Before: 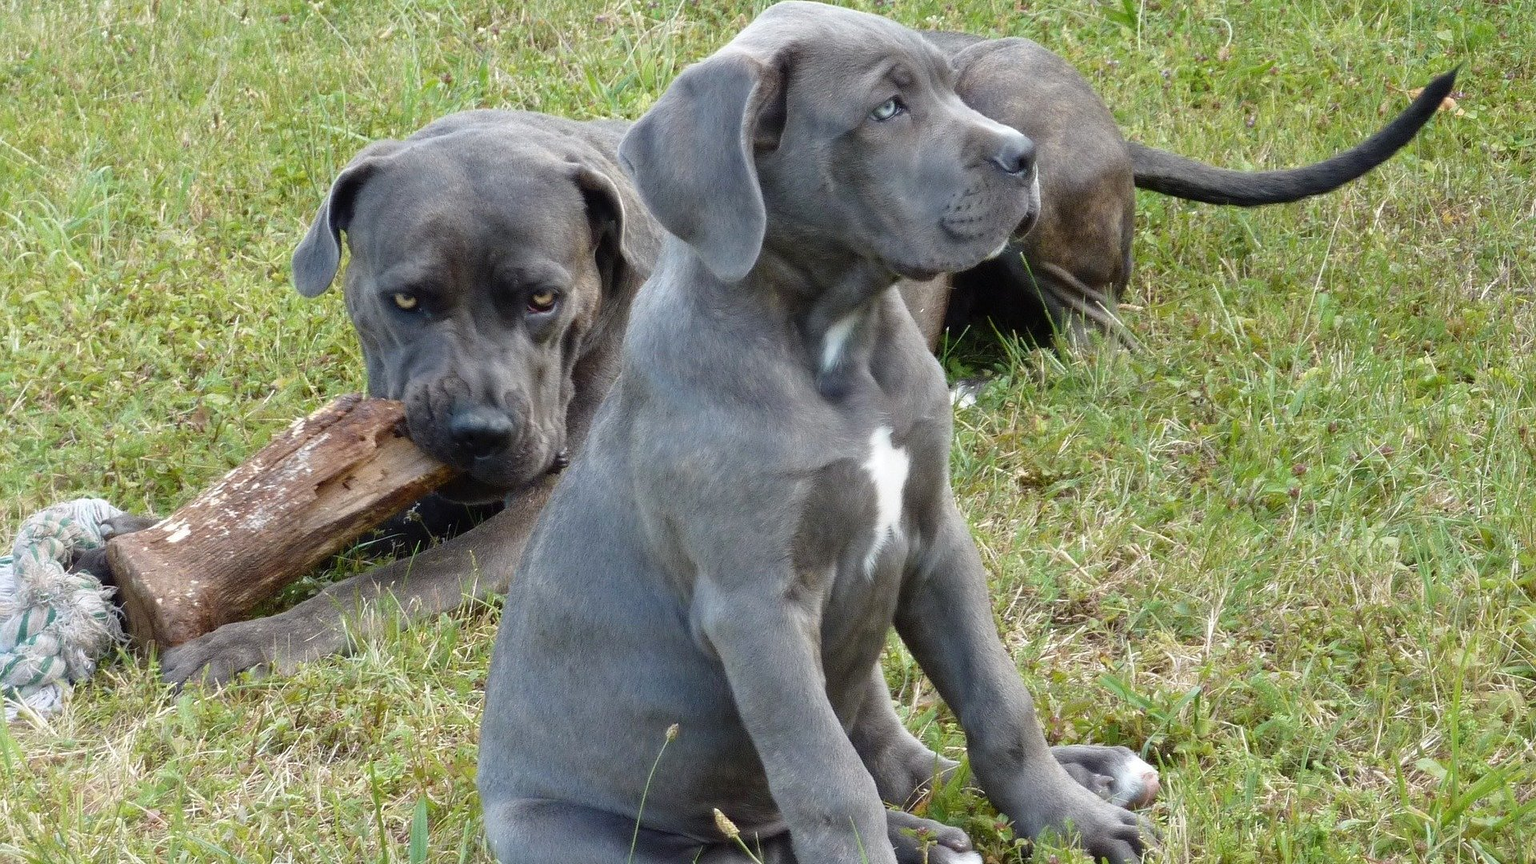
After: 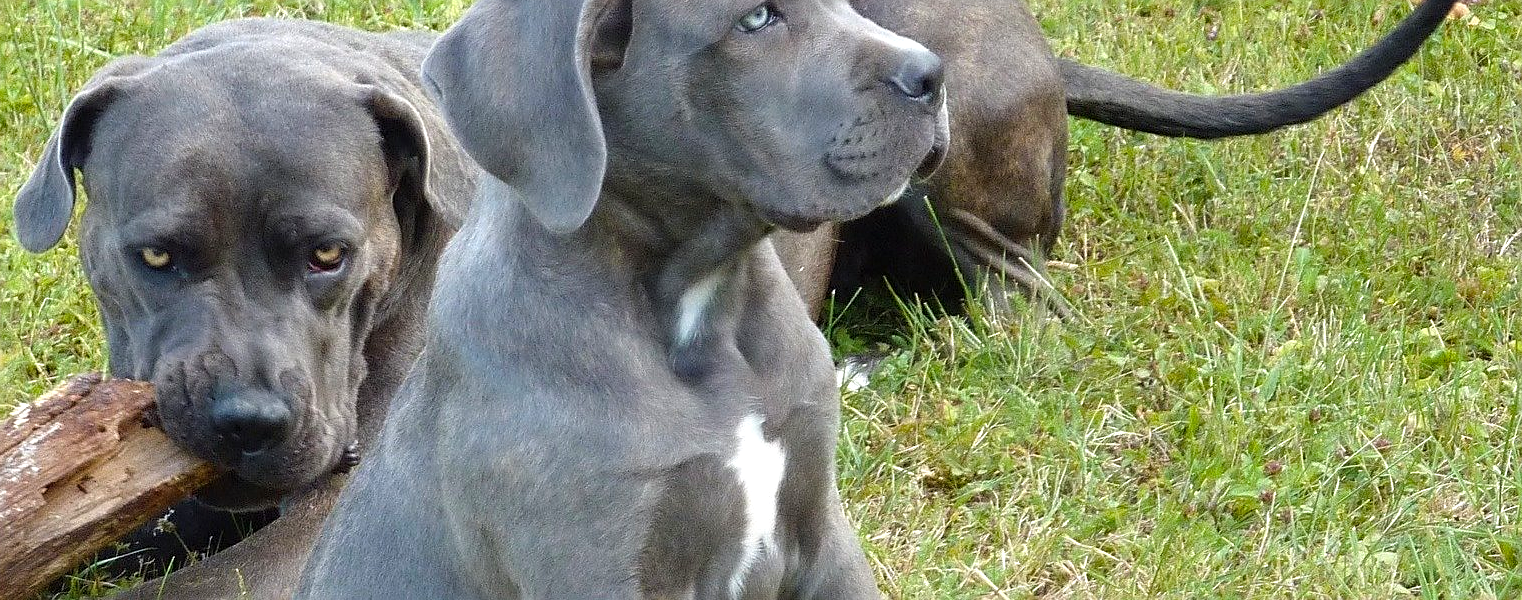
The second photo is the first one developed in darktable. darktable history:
sharpen: on, module defaults
exposure: exposure 0.288 EV, compensate highlight preservation false
color balance rgb: shadows lift › chroma 0.738%, shadows lift › hue 115.9°, perceptual saturation grading › global saturation 0.732%, perceptual saturation grading › mid-tones 11.593%, global vibrance 20%
crop: left 18.332%, top 11.111%, right 2.395%, bottom 33.18%
